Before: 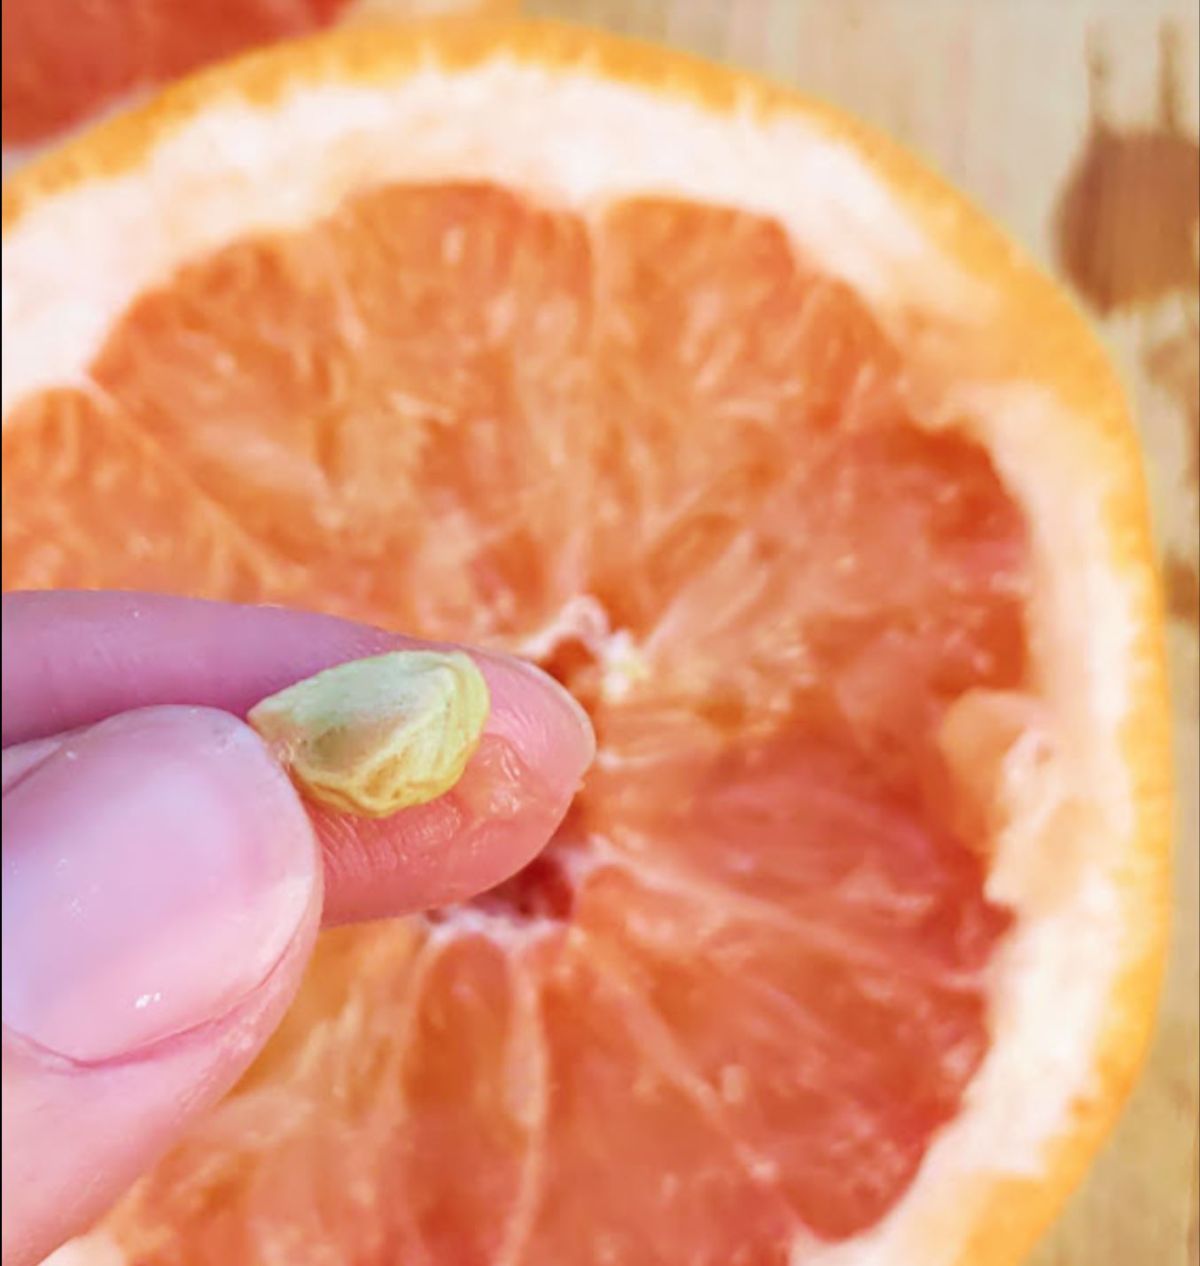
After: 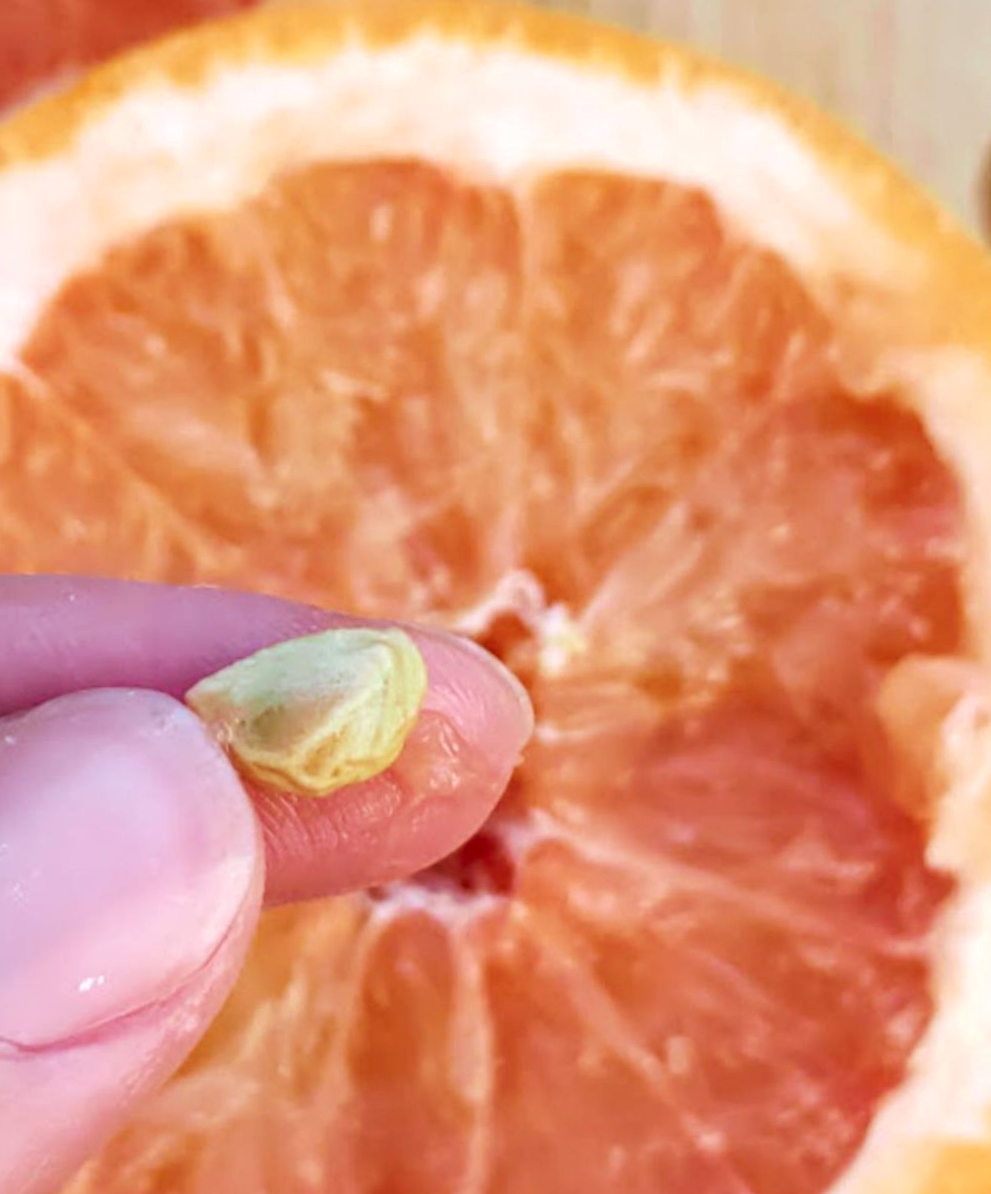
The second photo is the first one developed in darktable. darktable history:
crop and rotate: angle 1.17°, left 4.432%, top 1.029%, right 11.15%, bottom 2.604%
local contrast: on, module defaults
